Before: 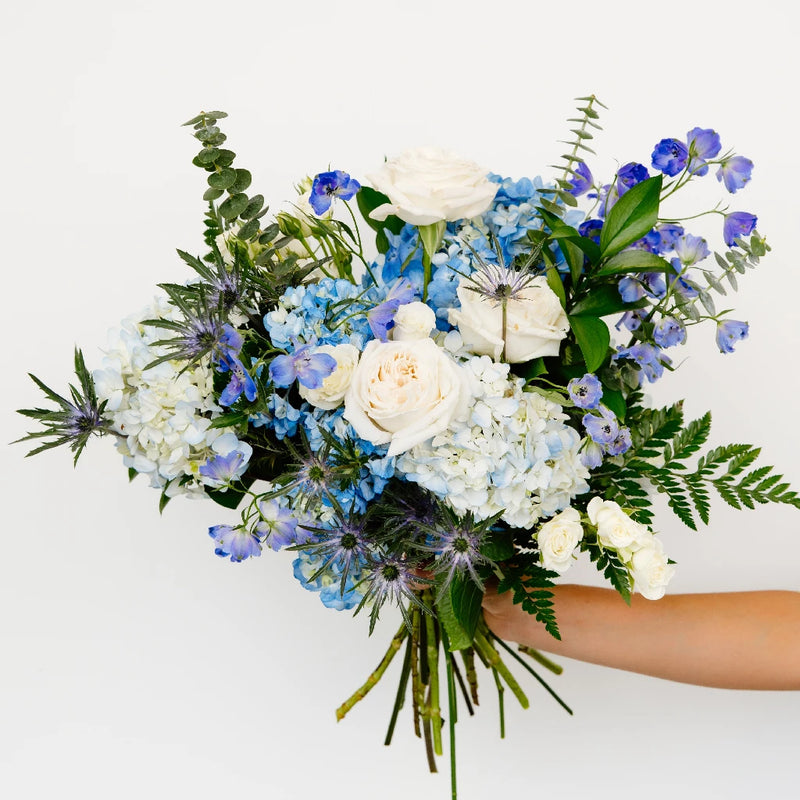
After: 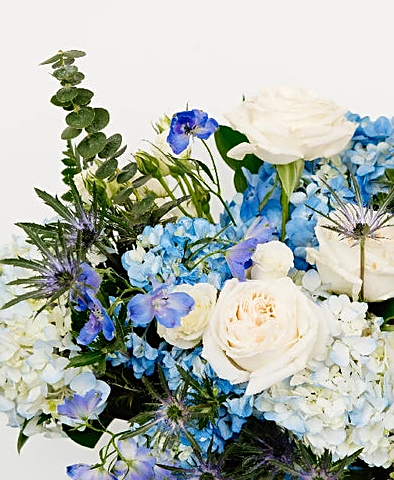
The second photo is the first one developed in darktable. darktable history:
crop: left 17.835%, top 7.675%, right 32.881%, bottom 32.213%
velvia: strength 15%
sharpen: on, module defaults
